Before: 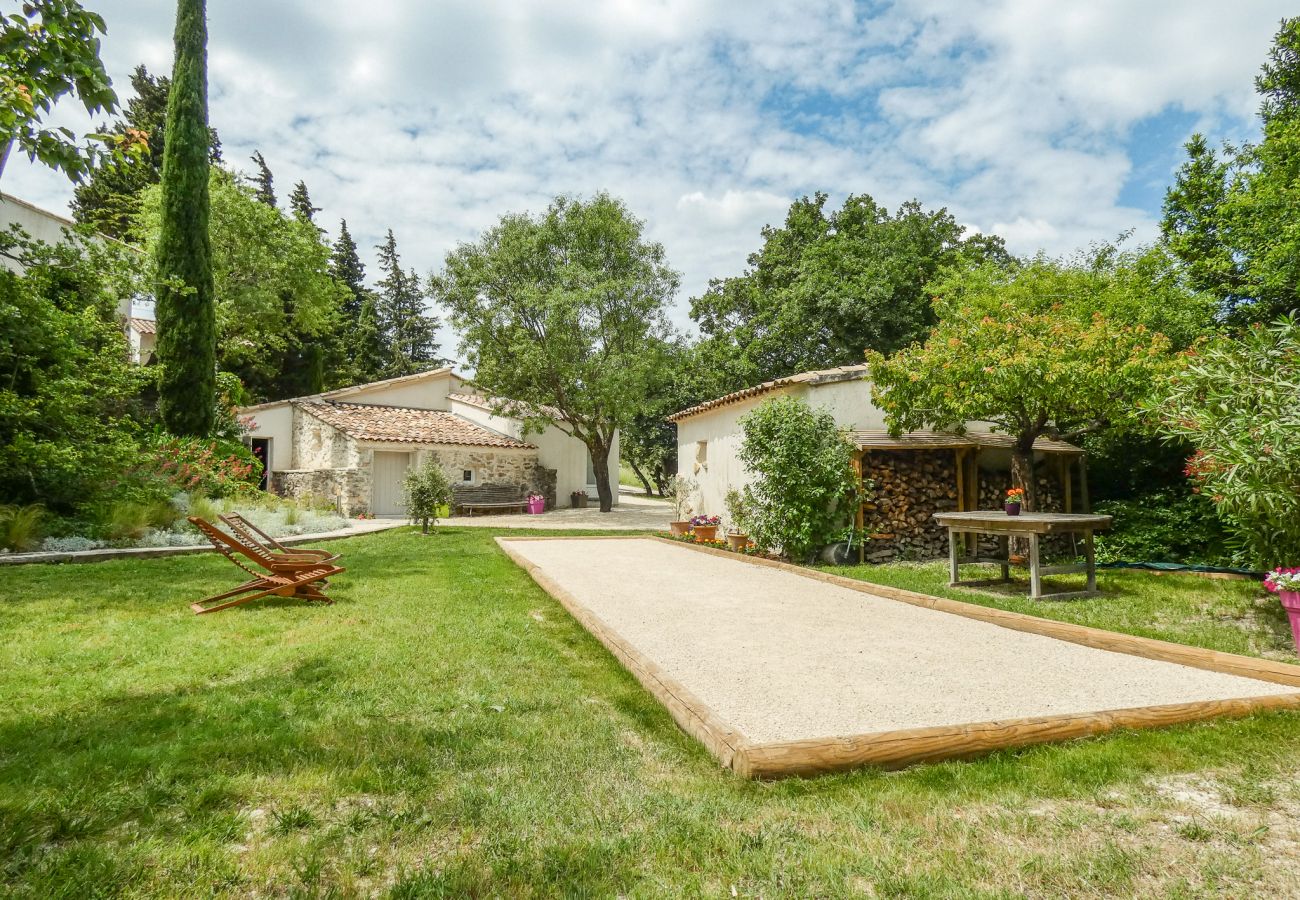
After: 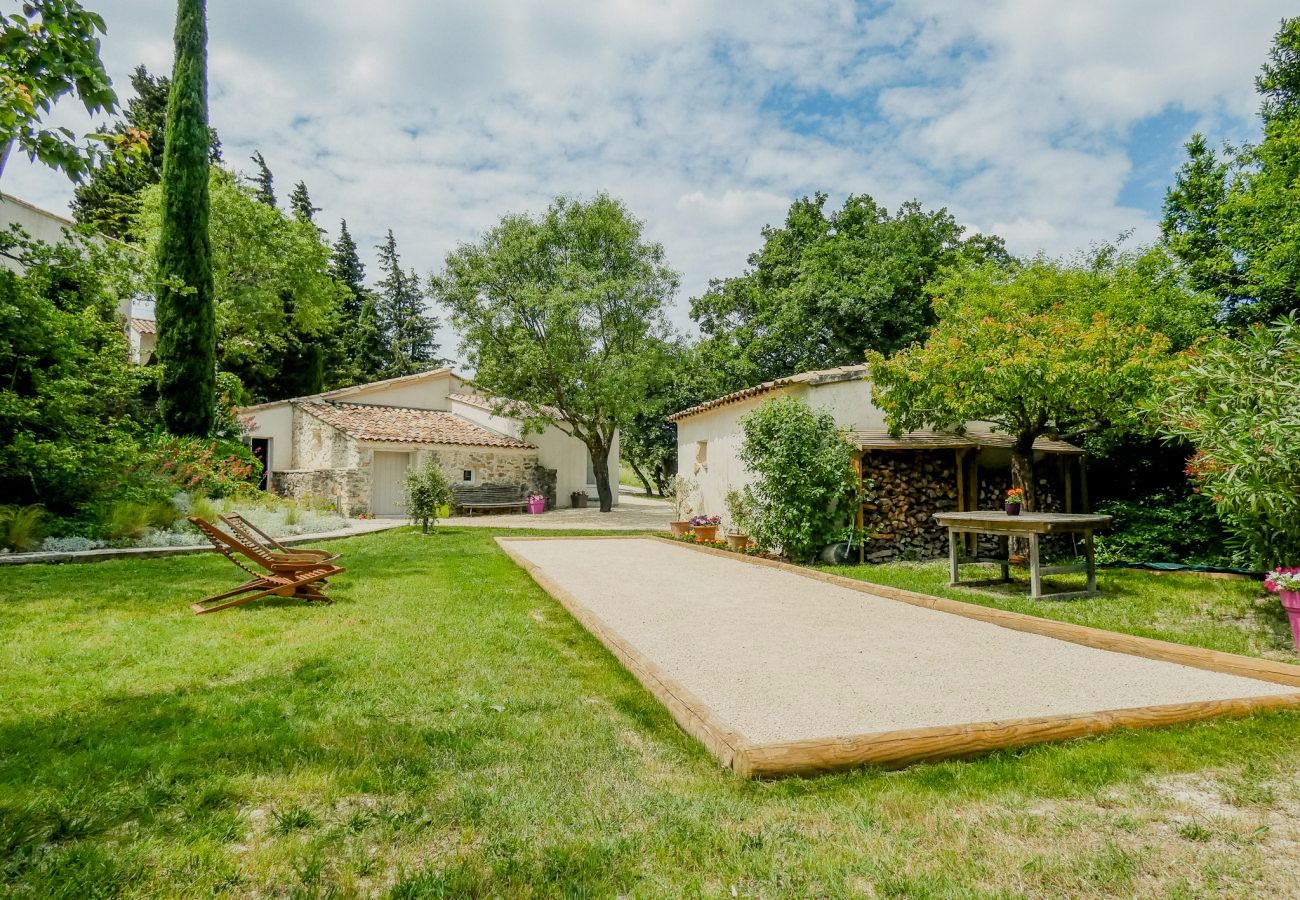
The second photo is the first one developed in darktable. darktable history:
color balance rgb: shadows lift › chroma 5.269%, shadows lift › hue 239.27°, perceptual saturation grading › global saturation 0.44%, global vibrance 20%
filmic rgb: black relative exposure -7.96 EV, white relative exposure 3.8 EV, hardness 4.34
exposure: black level correction 0.006, compensate exposure bias true, compensate highlight preservation false
